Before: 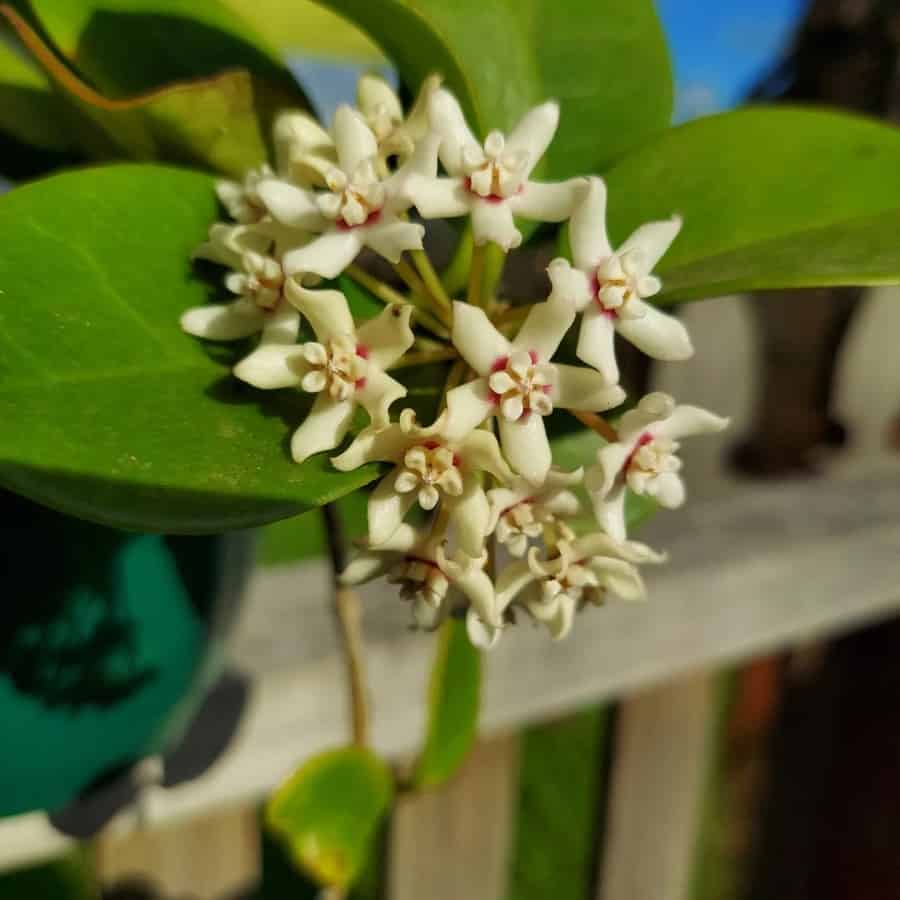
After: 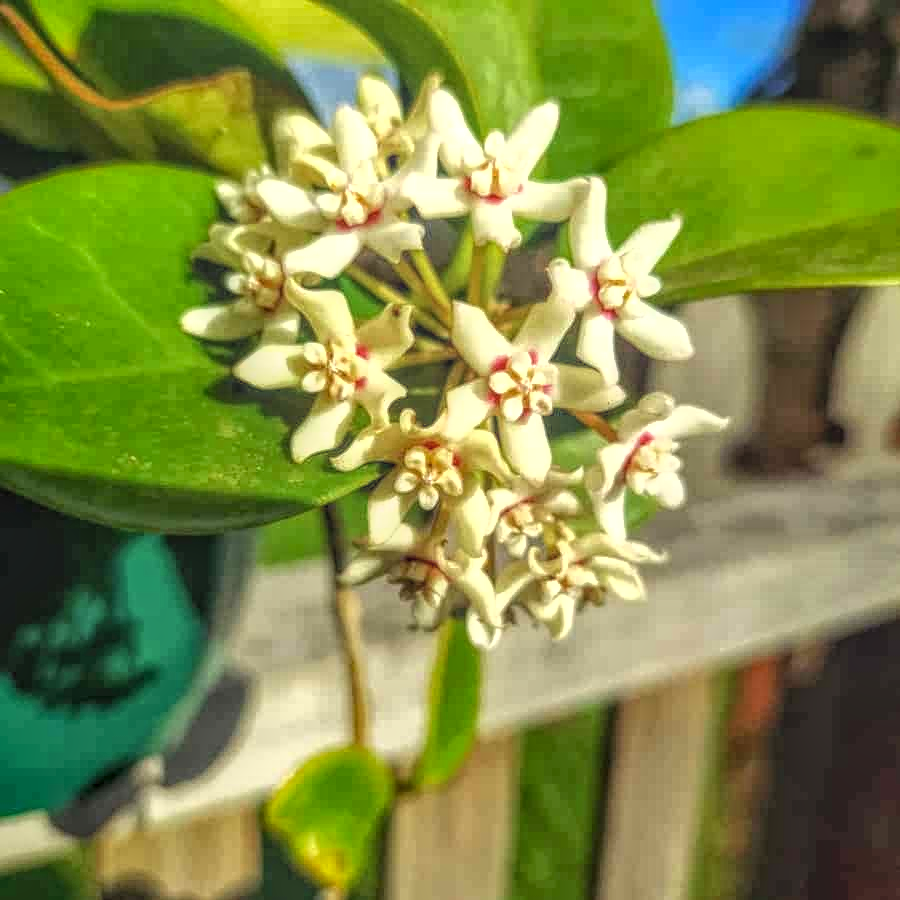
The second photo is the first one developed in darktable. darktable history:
local contrast: highlights 20%, shadows 30%, detail 200%, midtone range 0.2
exposure: black level correction 0, exposure 1 EV, compensate exposure bias true, compensate highlight preservation false
